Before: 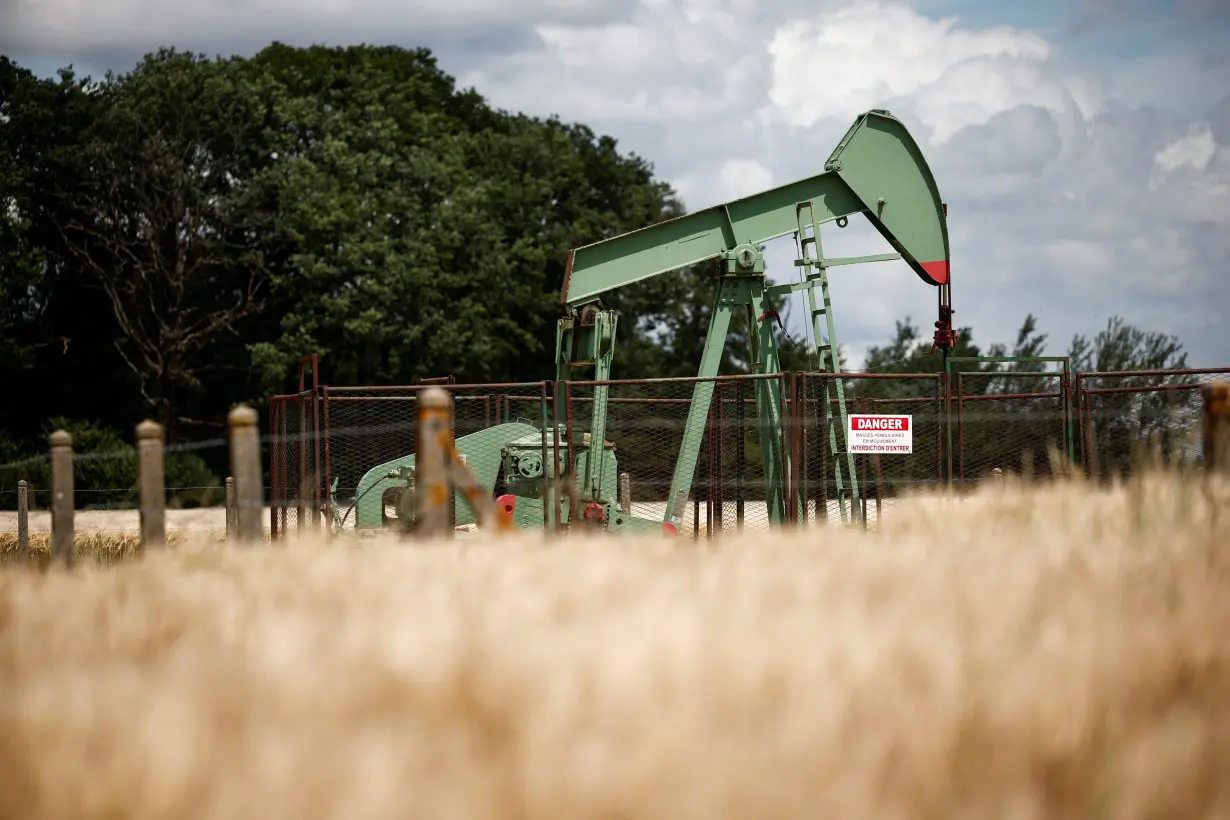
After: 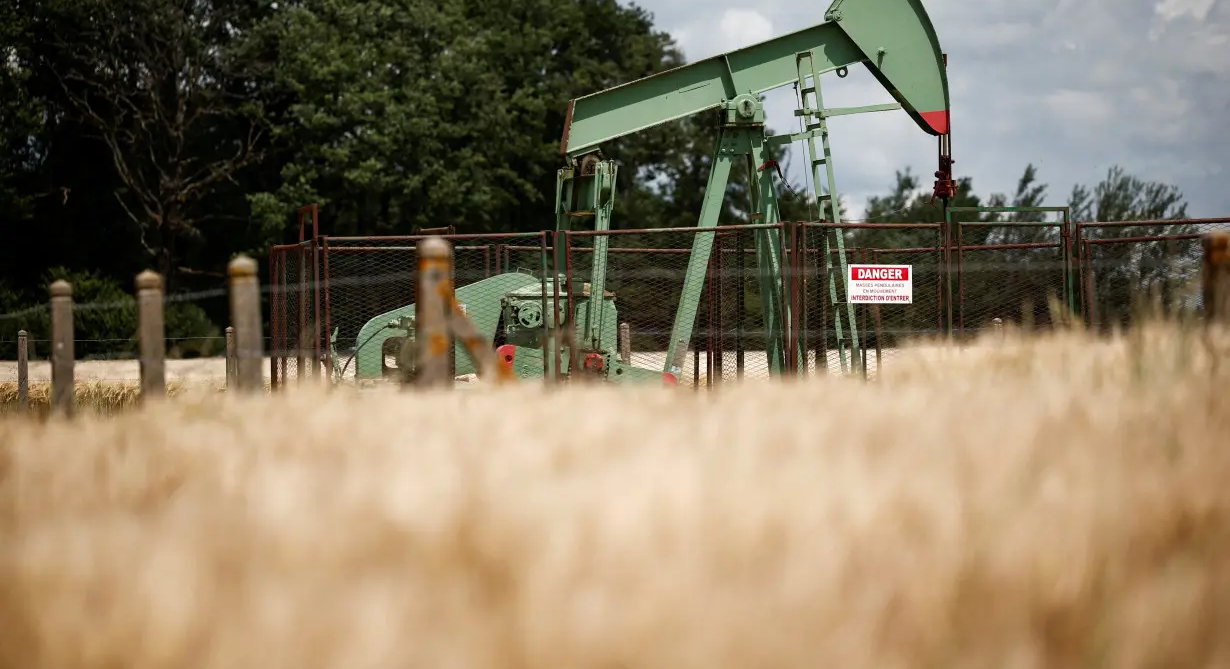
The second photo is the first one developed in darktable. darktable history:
crop and rotate: top 18.353%
